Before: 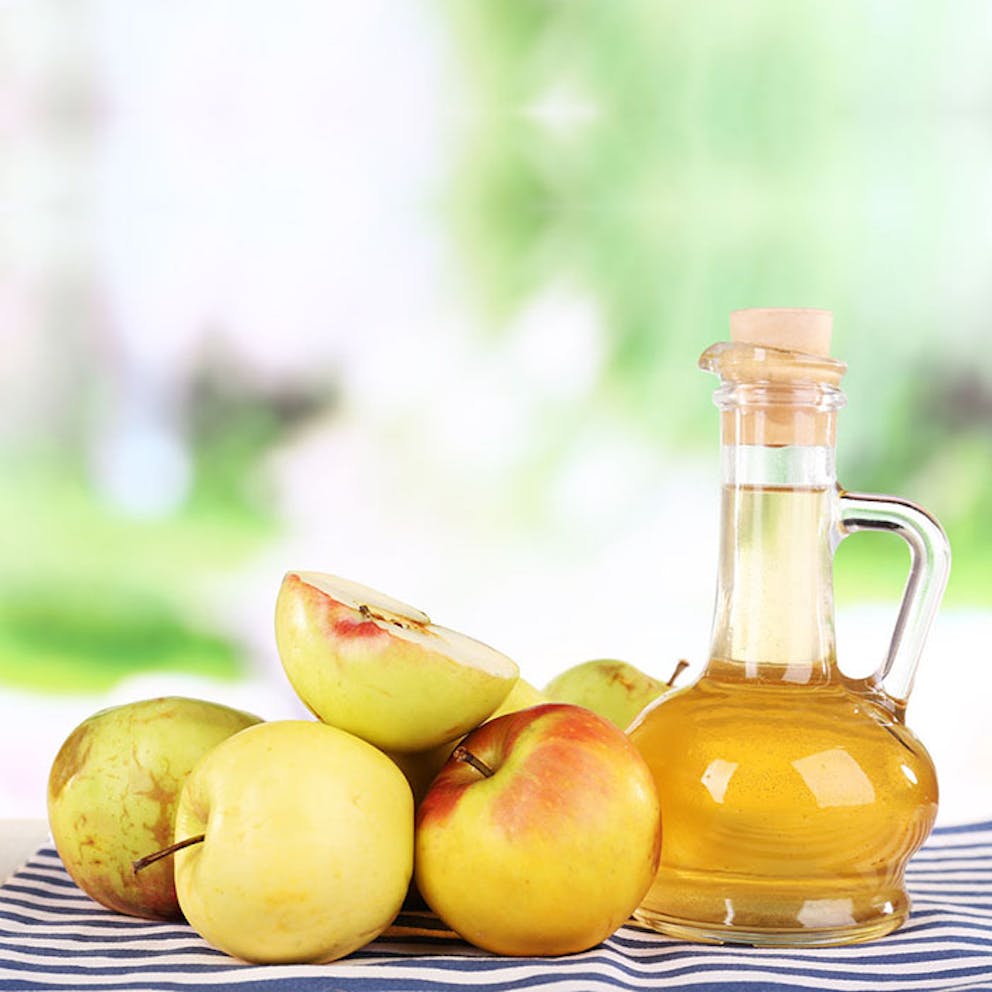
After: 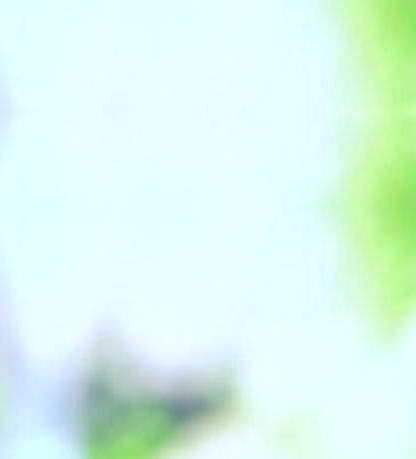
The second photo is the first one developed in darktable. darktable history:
crop and rotate: left 10.817%, top 0.062%, right 47.194%, bottom 53.626%
fill light: exposure -2 EV, width 8.6
global tonemap: drago (1, 100), detail 1
color correction: highlights a* 17.03, highlights b* 0.205, shadows a* -15.38, shadows b* -14.56, saturation 1.5
color balance: mode lift, gamma, gain (sRGB), lift [0.997, 0.979, 1.021, 1.011], gamma [1, 1.084, 0.916, 0.998], gain [1, 0.87, 1.13, 1.101], contrast 4.55%, contrast fulcrum 38.24%, output saturation 104.09%
exposure: black level correction -0.015, compensate highlight preservation false
sharpen: on, module defaults
